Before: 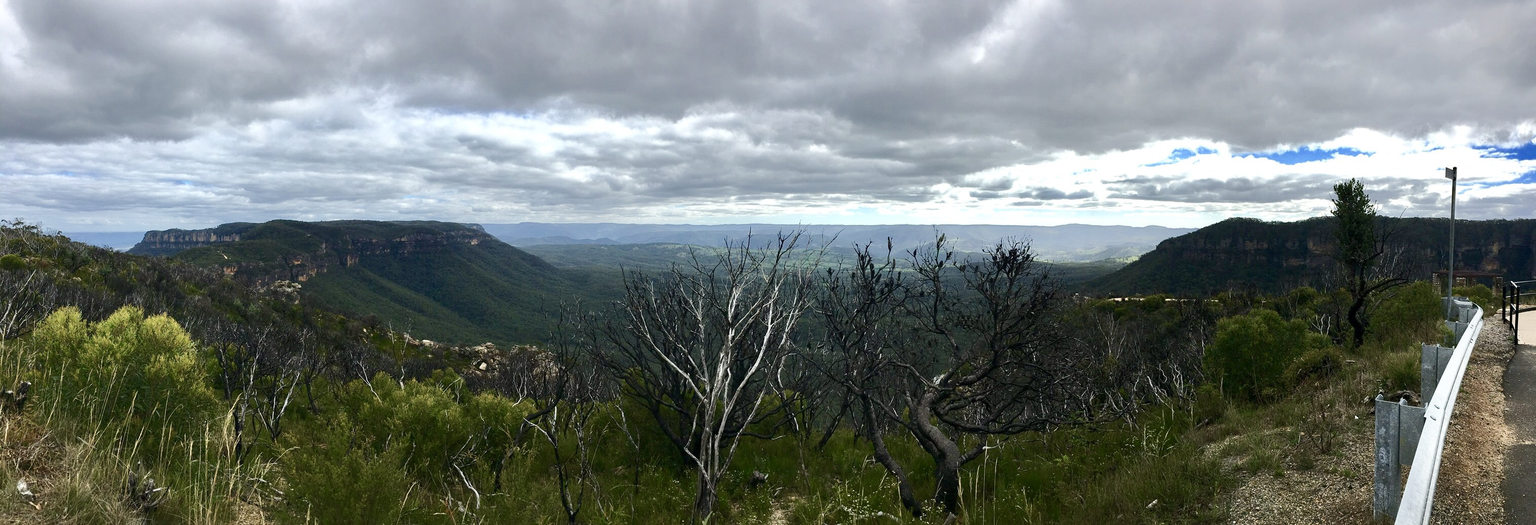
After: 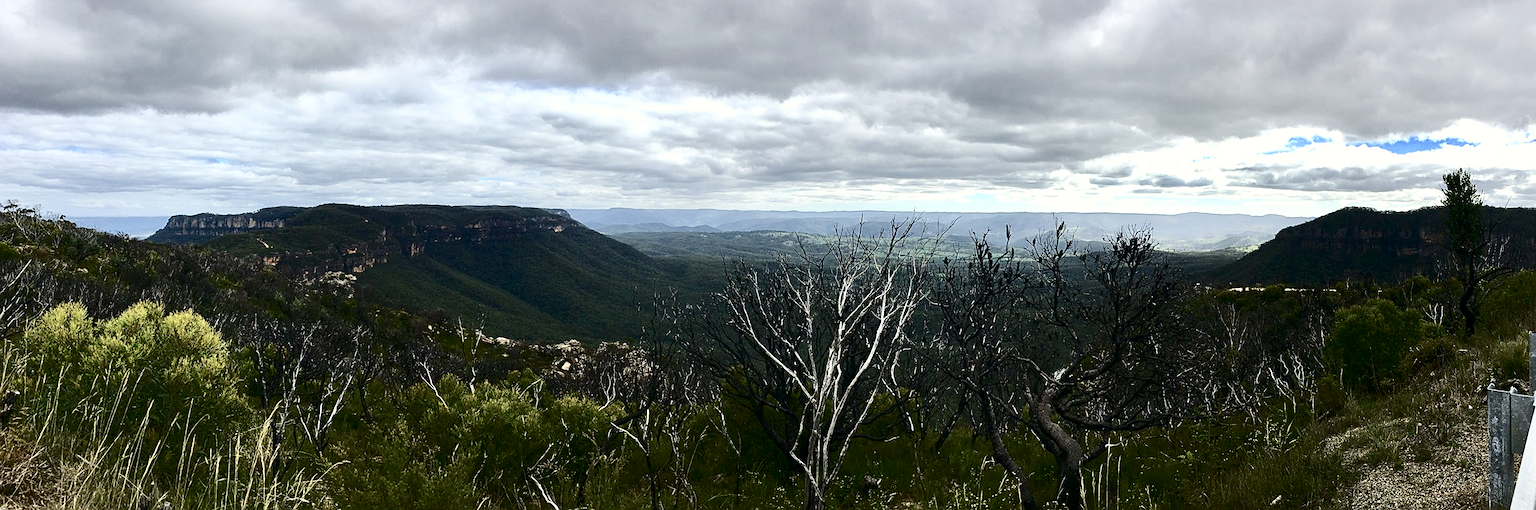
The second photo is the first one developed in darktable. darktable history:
contrast brightness saturation: contrast 0.28
crop and rotate: right 5.167%
rotate and perspective: rotation -0.013°, lens shift (vertical) -0.027, lens shift (horizontal) 0.178, crop left 0.016, crop right 0.989, crop top 0.082, crop bottom 0.918
white balance: red 1.009, blue 0.985
sharpen: on, module defaults
exposure: compensate highlight preservation false
